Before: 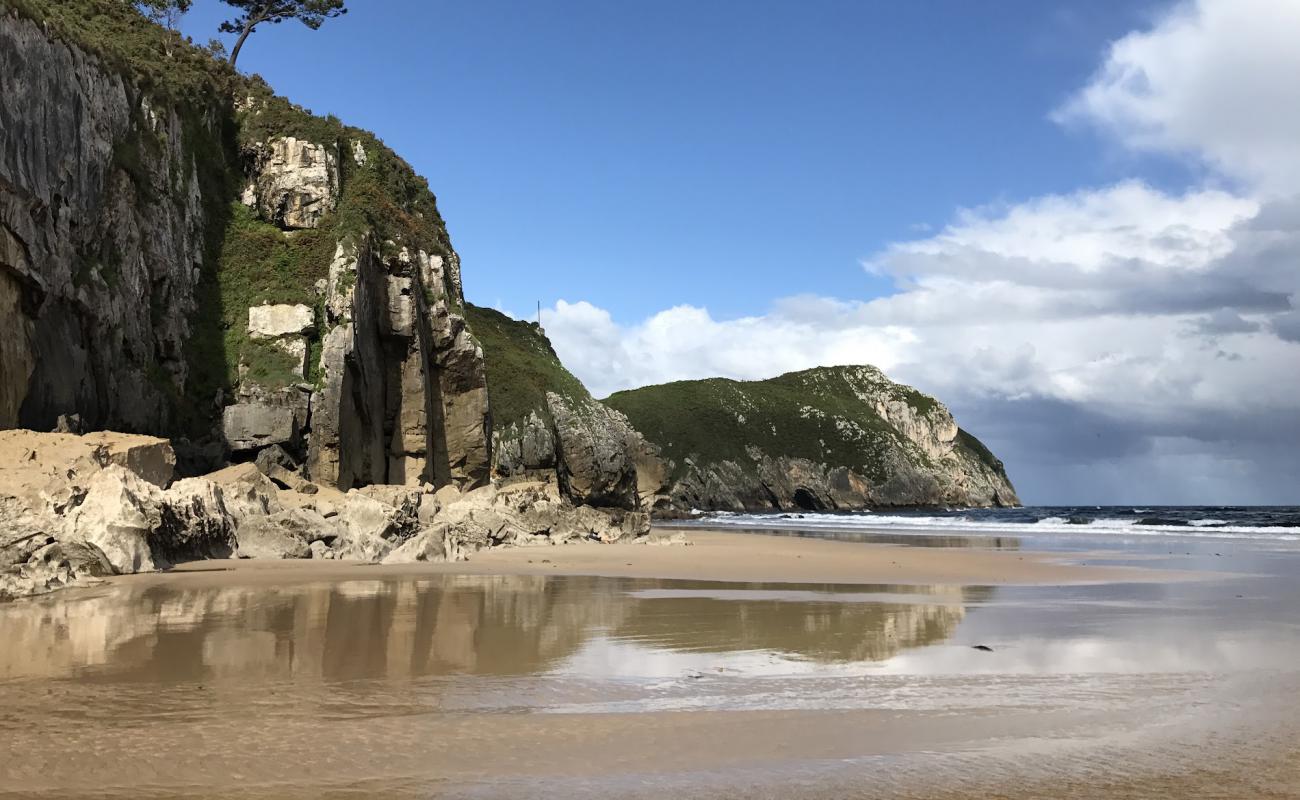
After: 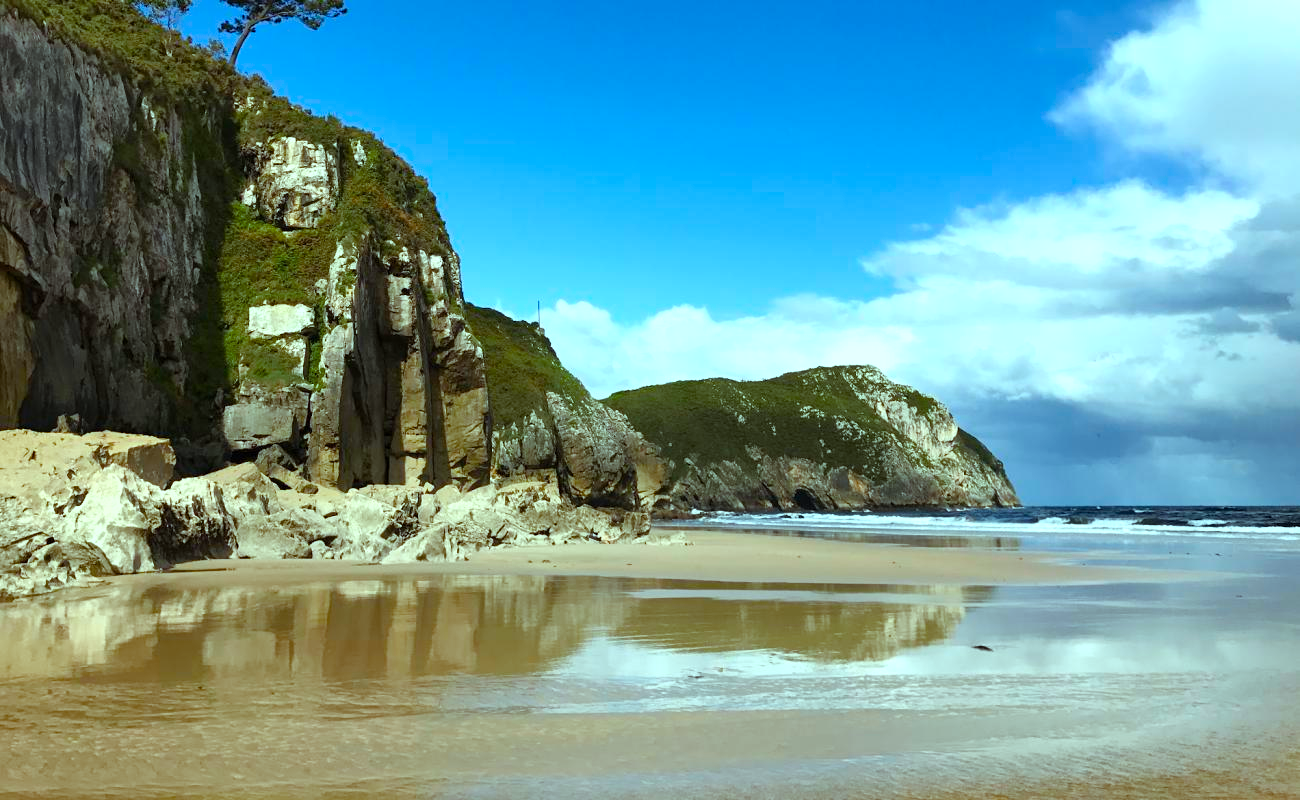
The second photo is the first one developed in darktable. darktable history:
exposure: exposure 0.298 EV, compensate exposure bias true, compensate highlight preservation false
color balance rgb: shadows lift › chroma 0.89%, shadows lift › hue 112.76°, highlights gain › chroma 4.064%, highlights gain › hue 200.7°, perceptual saturation grading › global saturation 39.66%, perceptual saturation grading › highlights -24.92%, perceptual saturation grading › mid-tones 35.458%, perceptual saturation grading › shadows 36.046%
